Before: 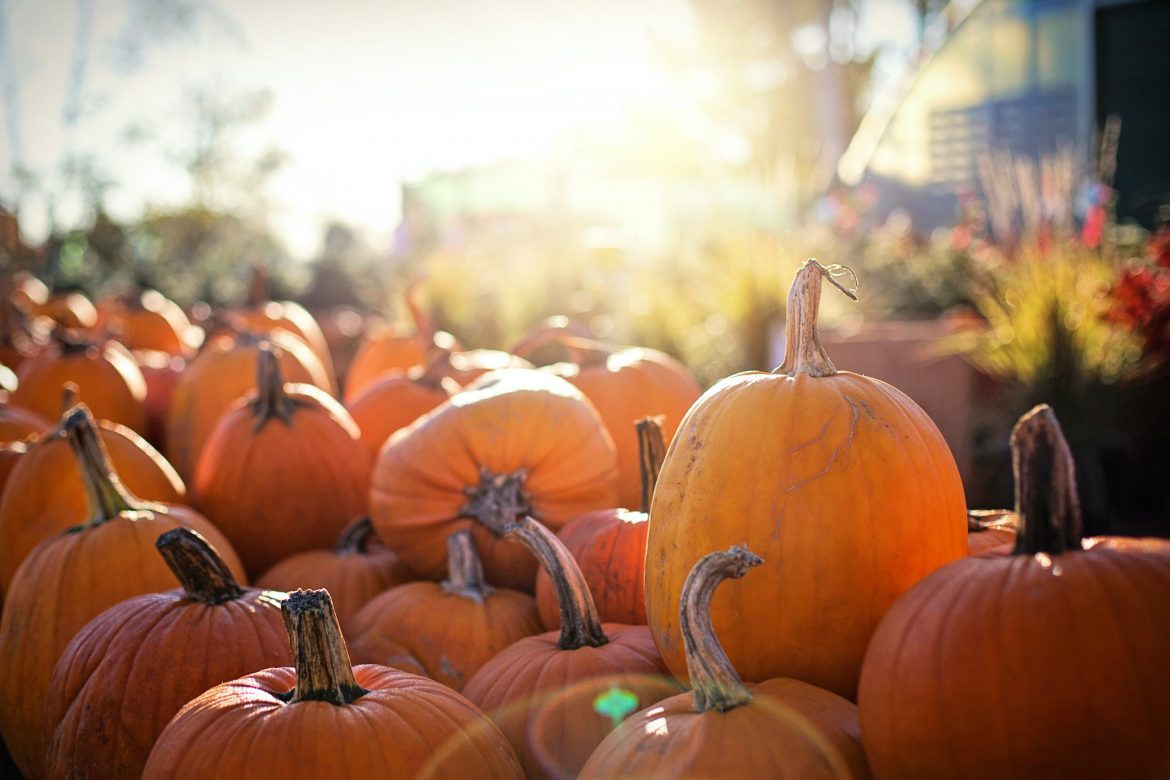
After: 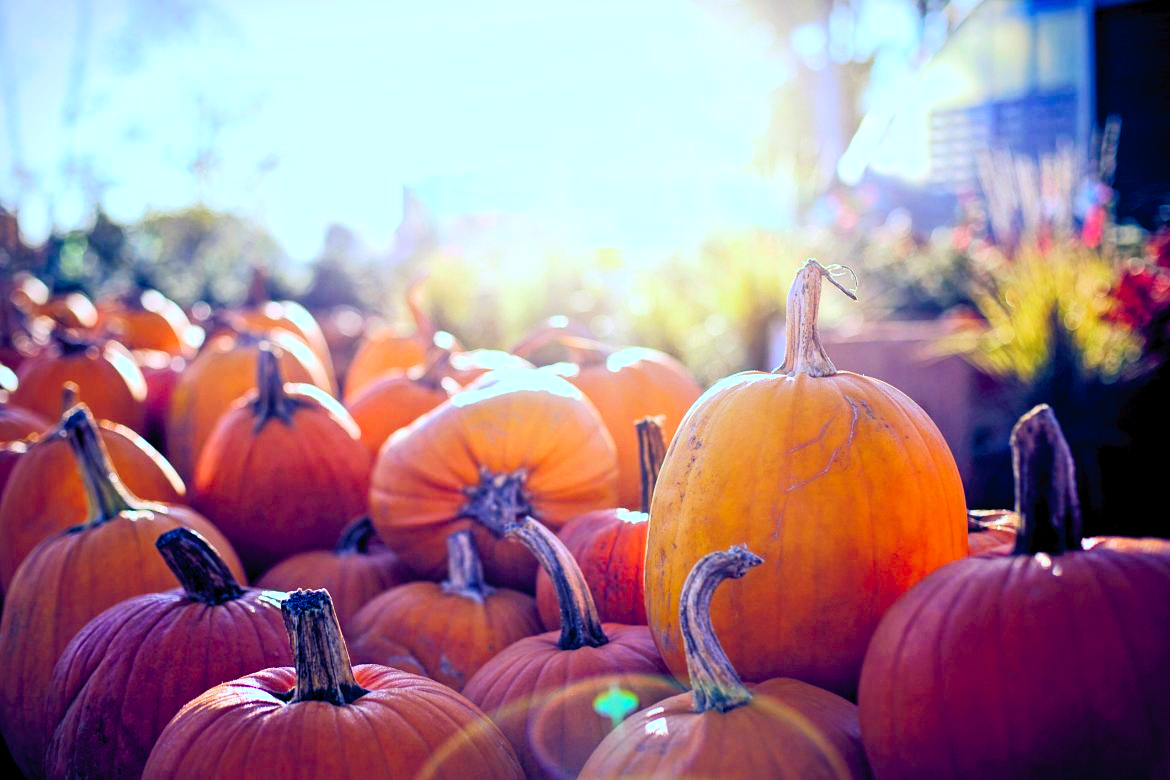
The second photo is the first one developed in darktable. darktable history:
tone curve: curves: ch0 [(0, 0) (0.003, 0.018) (0.011, 0.024) (0.025, 0.038) (0.044, 0.067) (0.069, 0.098) (0.1, 0.13) (0.136, 0.165) (0.177, 0.205) (0.224, 0.249) (0.277, 0.304) (0.335, 0.365) (0.399, 0.432) (0.468, 0.505) (0.543, 0.579) (0.623, 0.652) (0.709, 0.725) (0.801, 0.802) (0.898, 0.876) (1, 1)], preserve colors none
contrast brightness saturation: contrast 0.2, brightness 0.16, saturation 0.22
white balance: red 0.926, green 1.003, blue 1.133
color balance rgb: shadows lift › luminance -41.13%, shadows lift › chroma 14.13%, shadows lift › hue 260°, power › luminance -3.76%, power › chroma 0.56%, power › hue 40.37°, highlights gain › luminance 16.81%, highlights gain › chroma 2.94%, highlights gain › hue 260°, global offset › luminance -0.29%, global offset › chroma 0.31%, global offset › hue 260°, perceptual saturation grading › global saturation 20%, perceptual saturation grading › highlights -13.92%, perceptual saturation grading › shadows 50%
